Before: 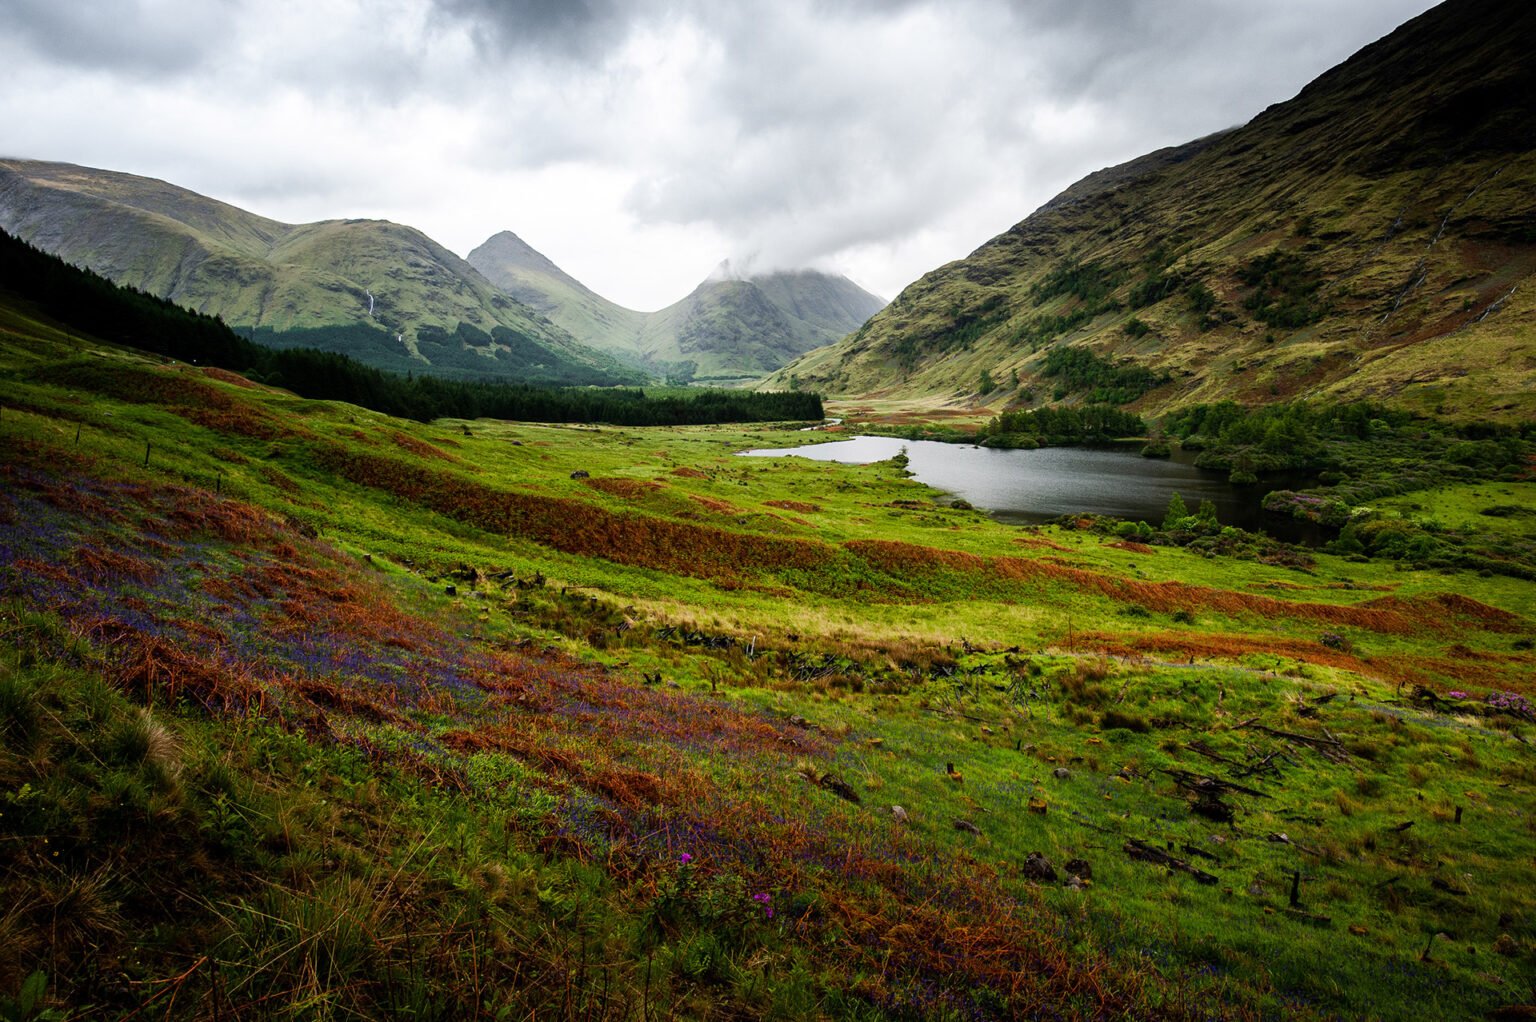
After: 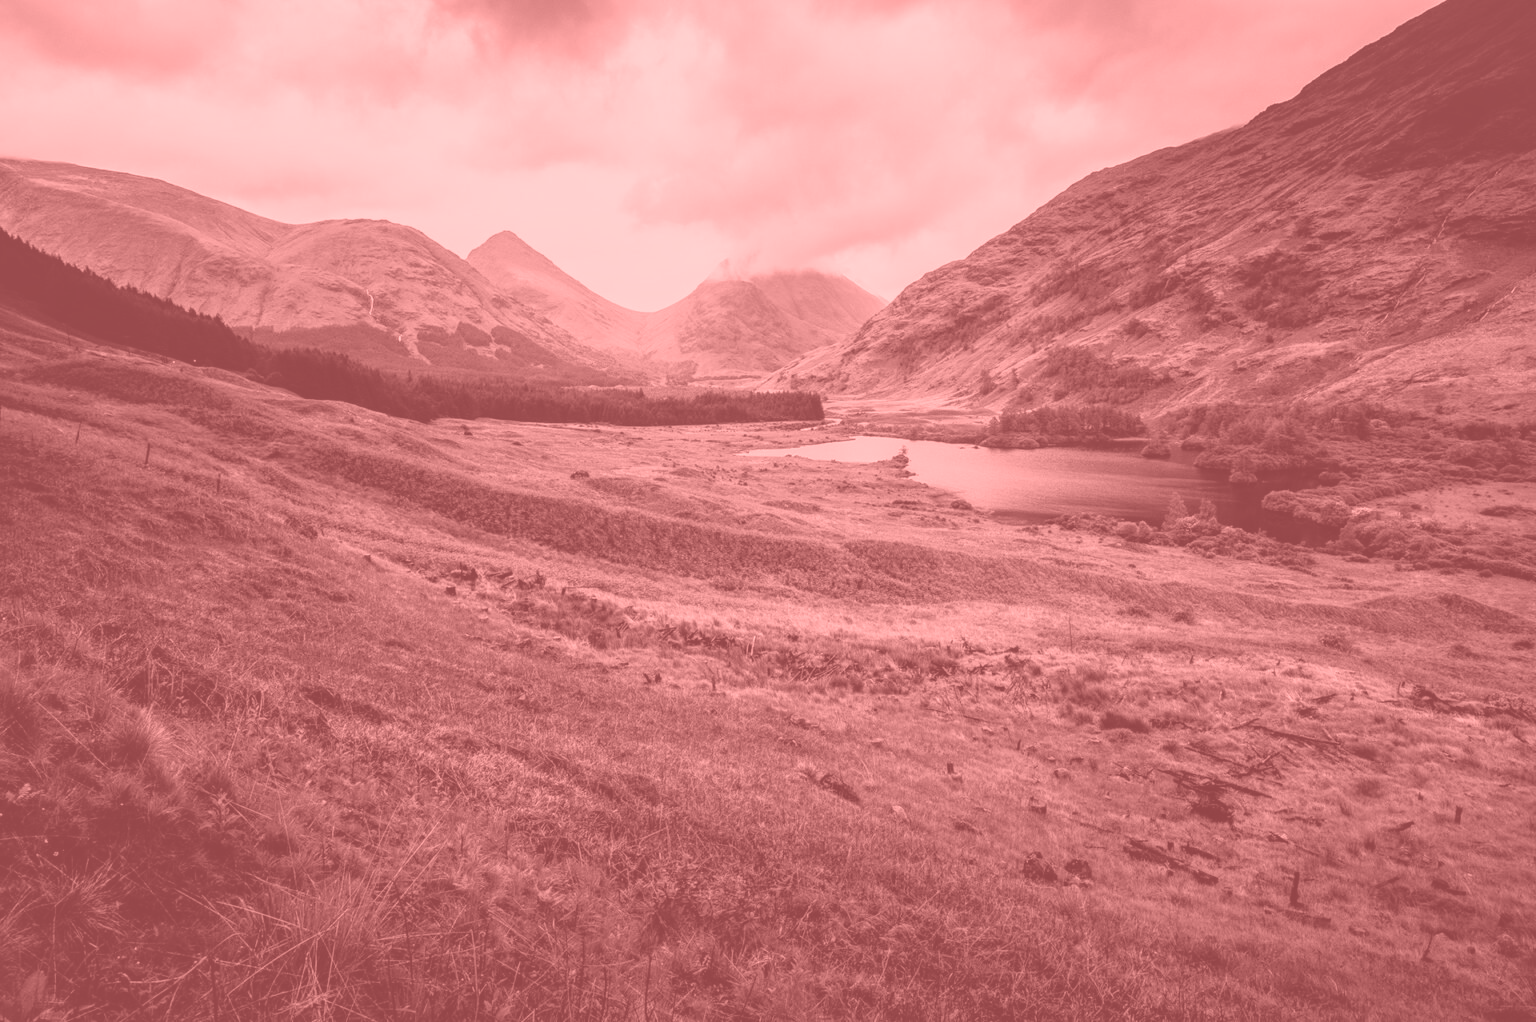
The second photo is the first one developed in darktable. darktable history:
colorize: saturation 51%, source mix 50.67%, lightness 50.67%
local contrast: on, module defaults
